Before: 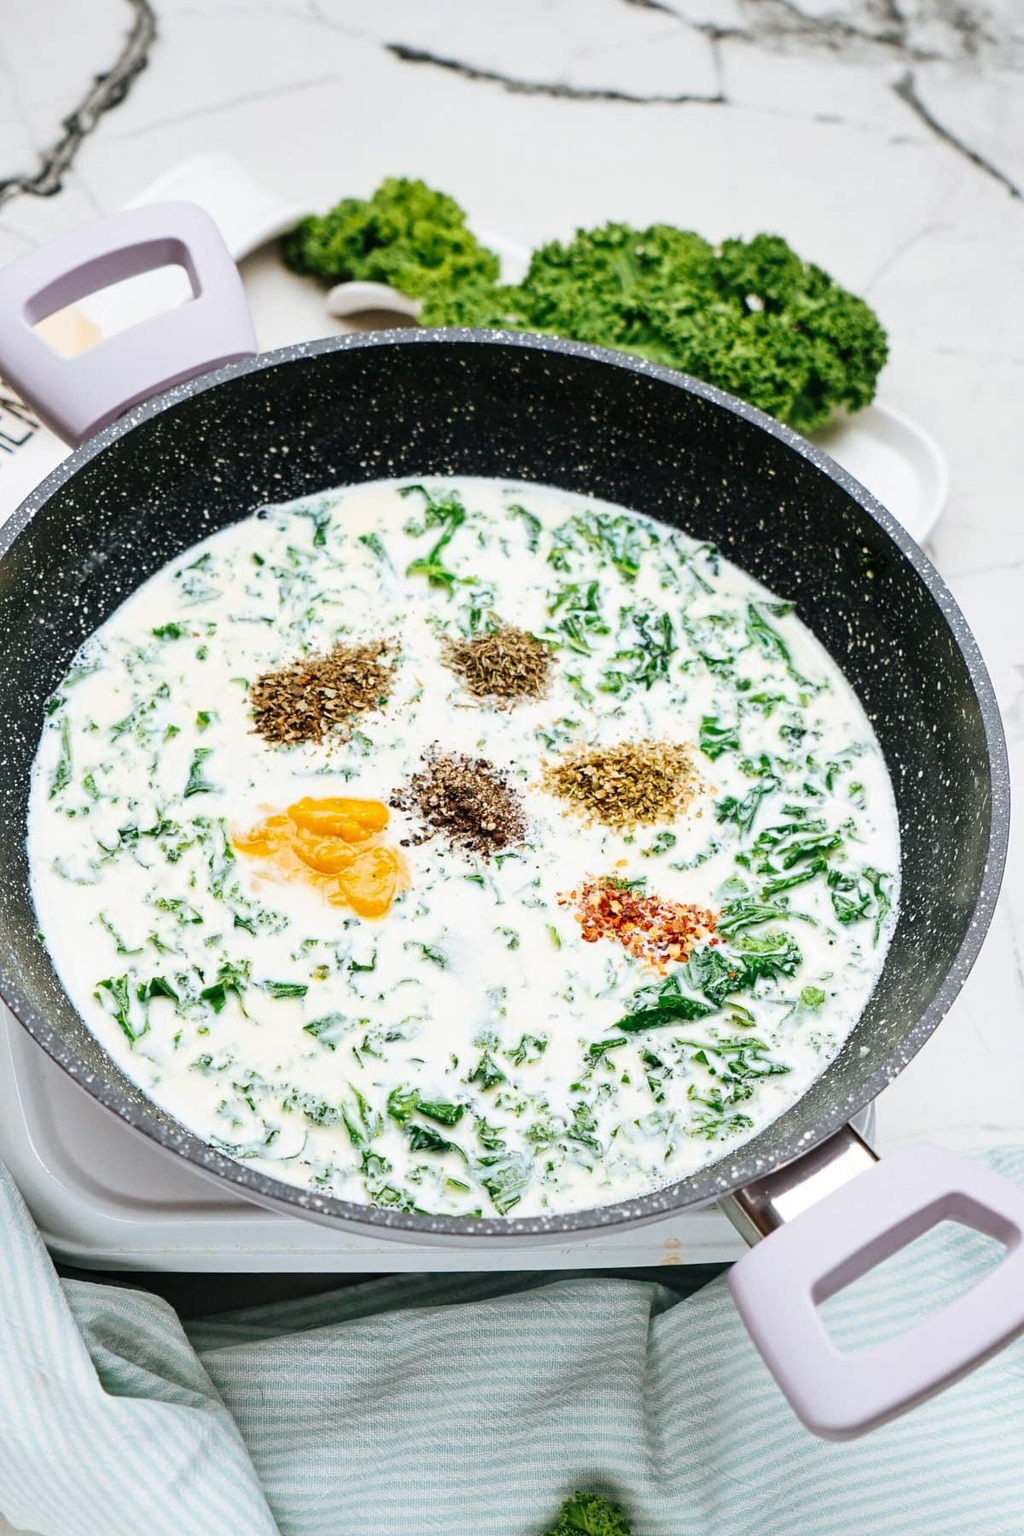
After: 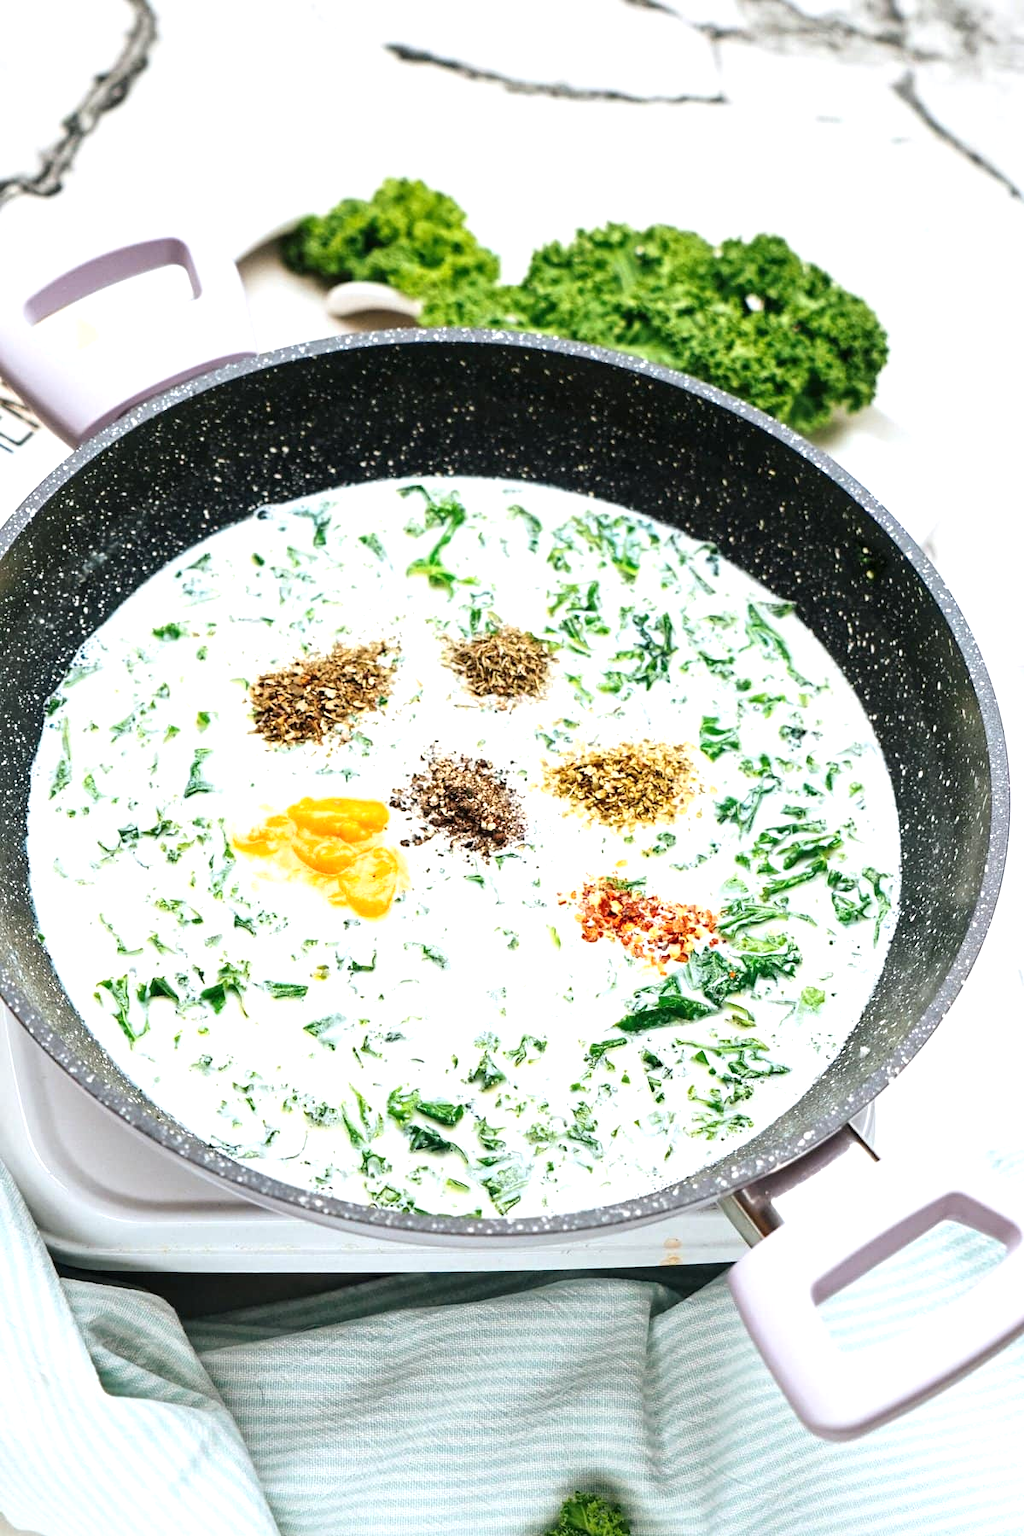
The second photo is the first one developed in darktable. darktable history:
exposure: exposure 0.579 EV, compensate highlight preservation false
